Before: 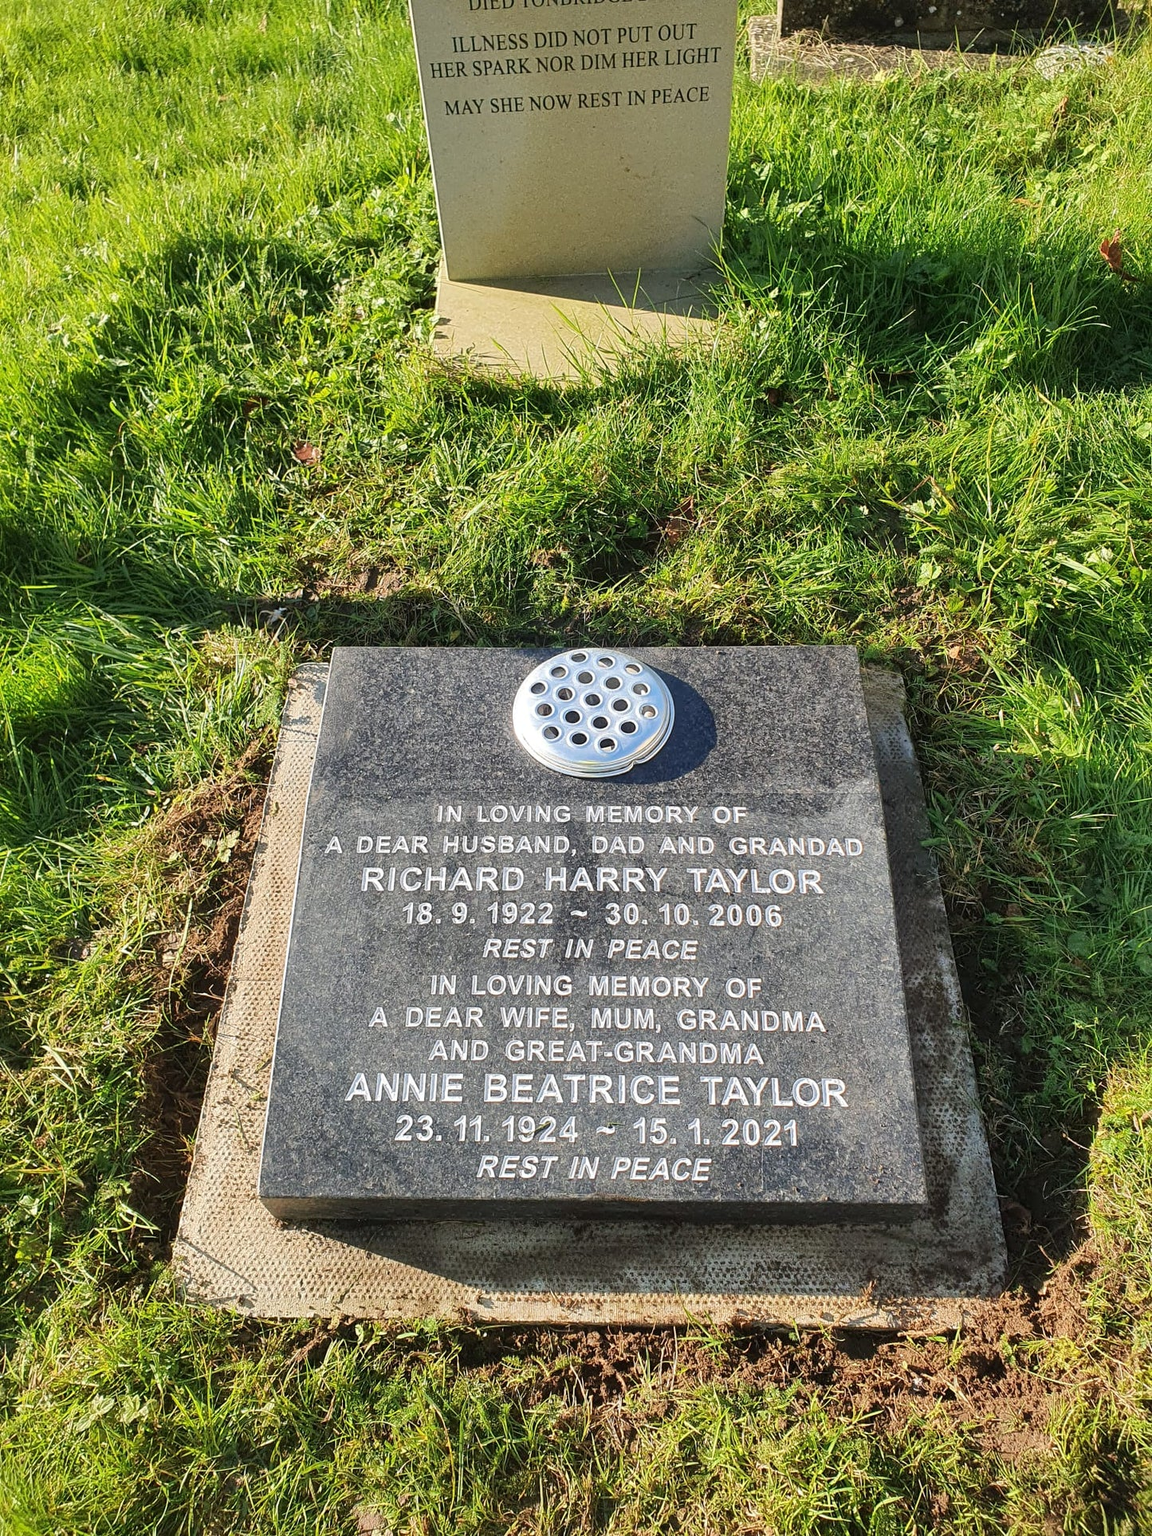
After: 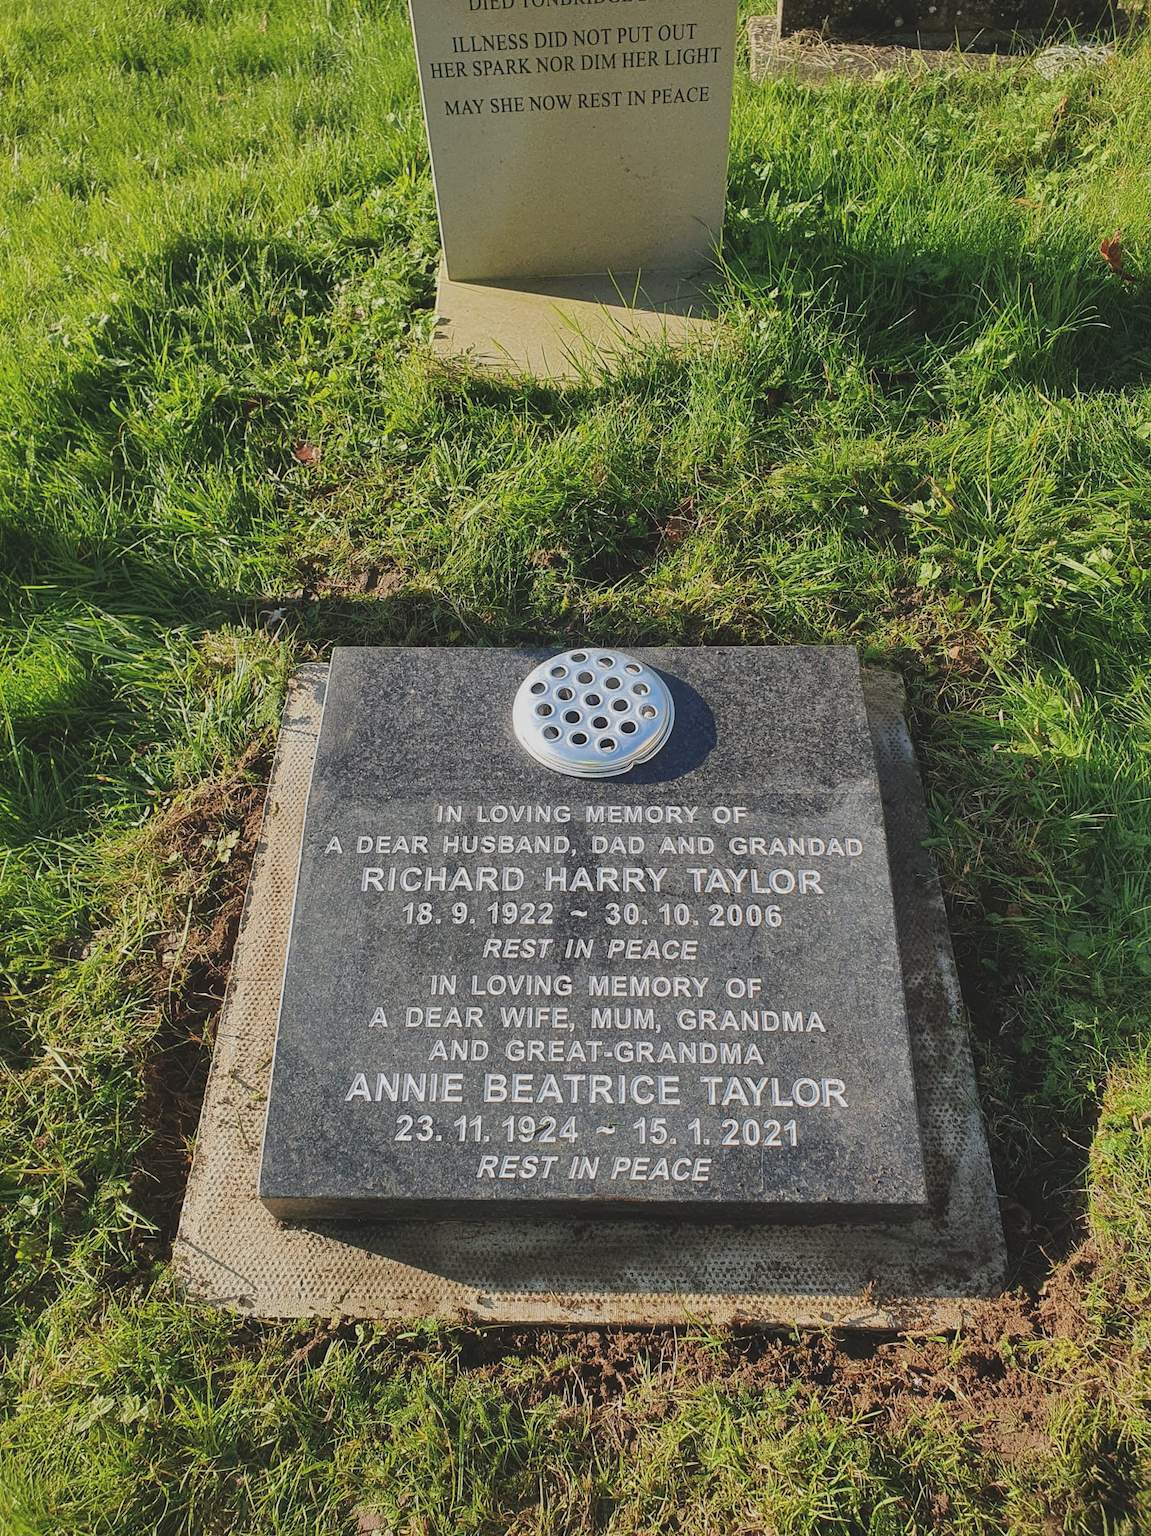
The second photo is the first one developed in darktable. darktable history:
exposure: black level correction -0.015, exposure -0.513 EV, compensate highlight preservation false
